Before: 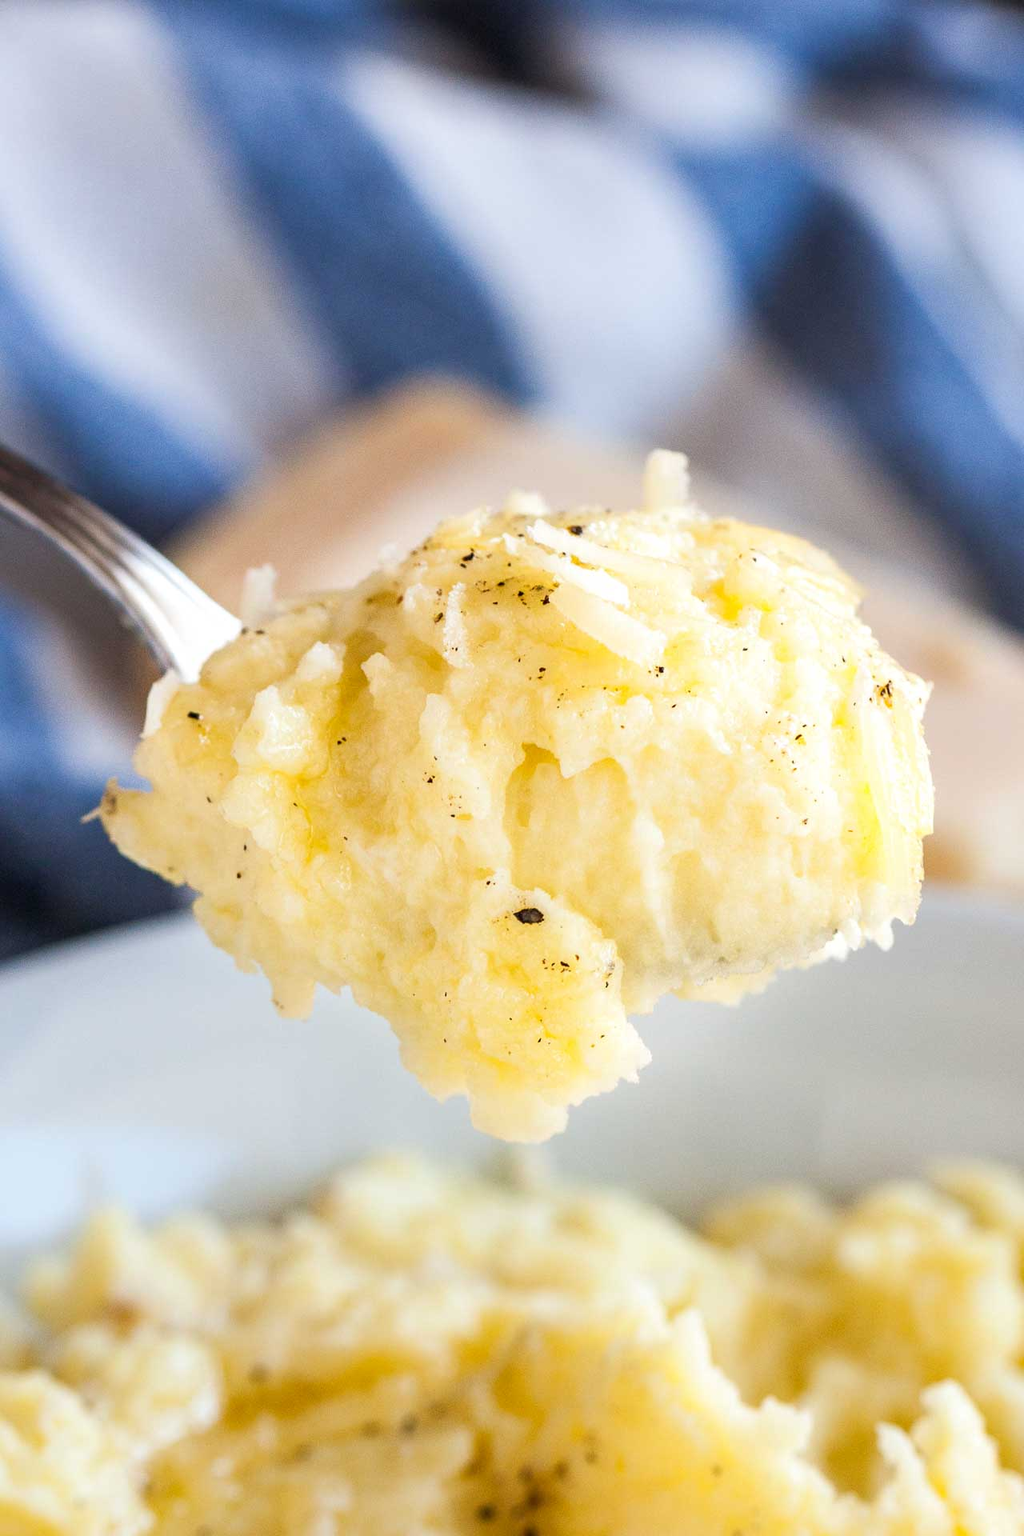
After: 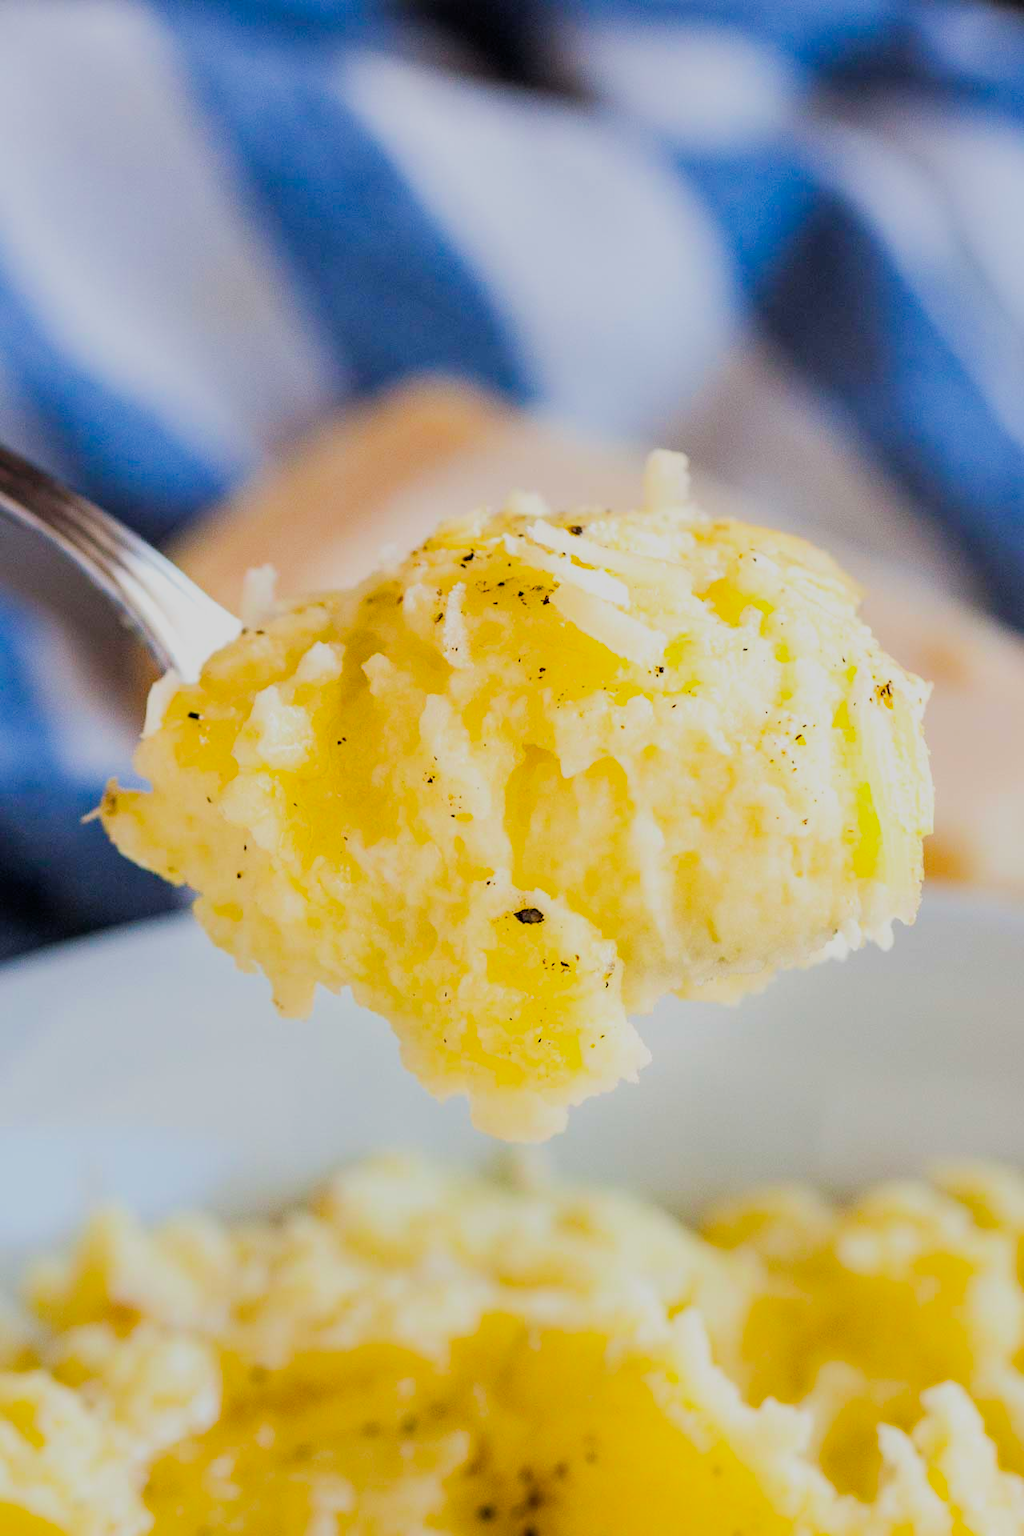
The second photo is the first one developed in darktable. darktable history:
tone equalizer: -8 EV 0.06 EV, smoothing diameter 25%, edges refinement/feathering 10, preserve details guided filter
filmic rgb: black relative exposure -7.65 EV, white relative exposure 4.56 EV, hardness 3.61
color balance rgb: linear chroma grading › global chroma 15%, perceptual saturation grading › global saturation 30%
